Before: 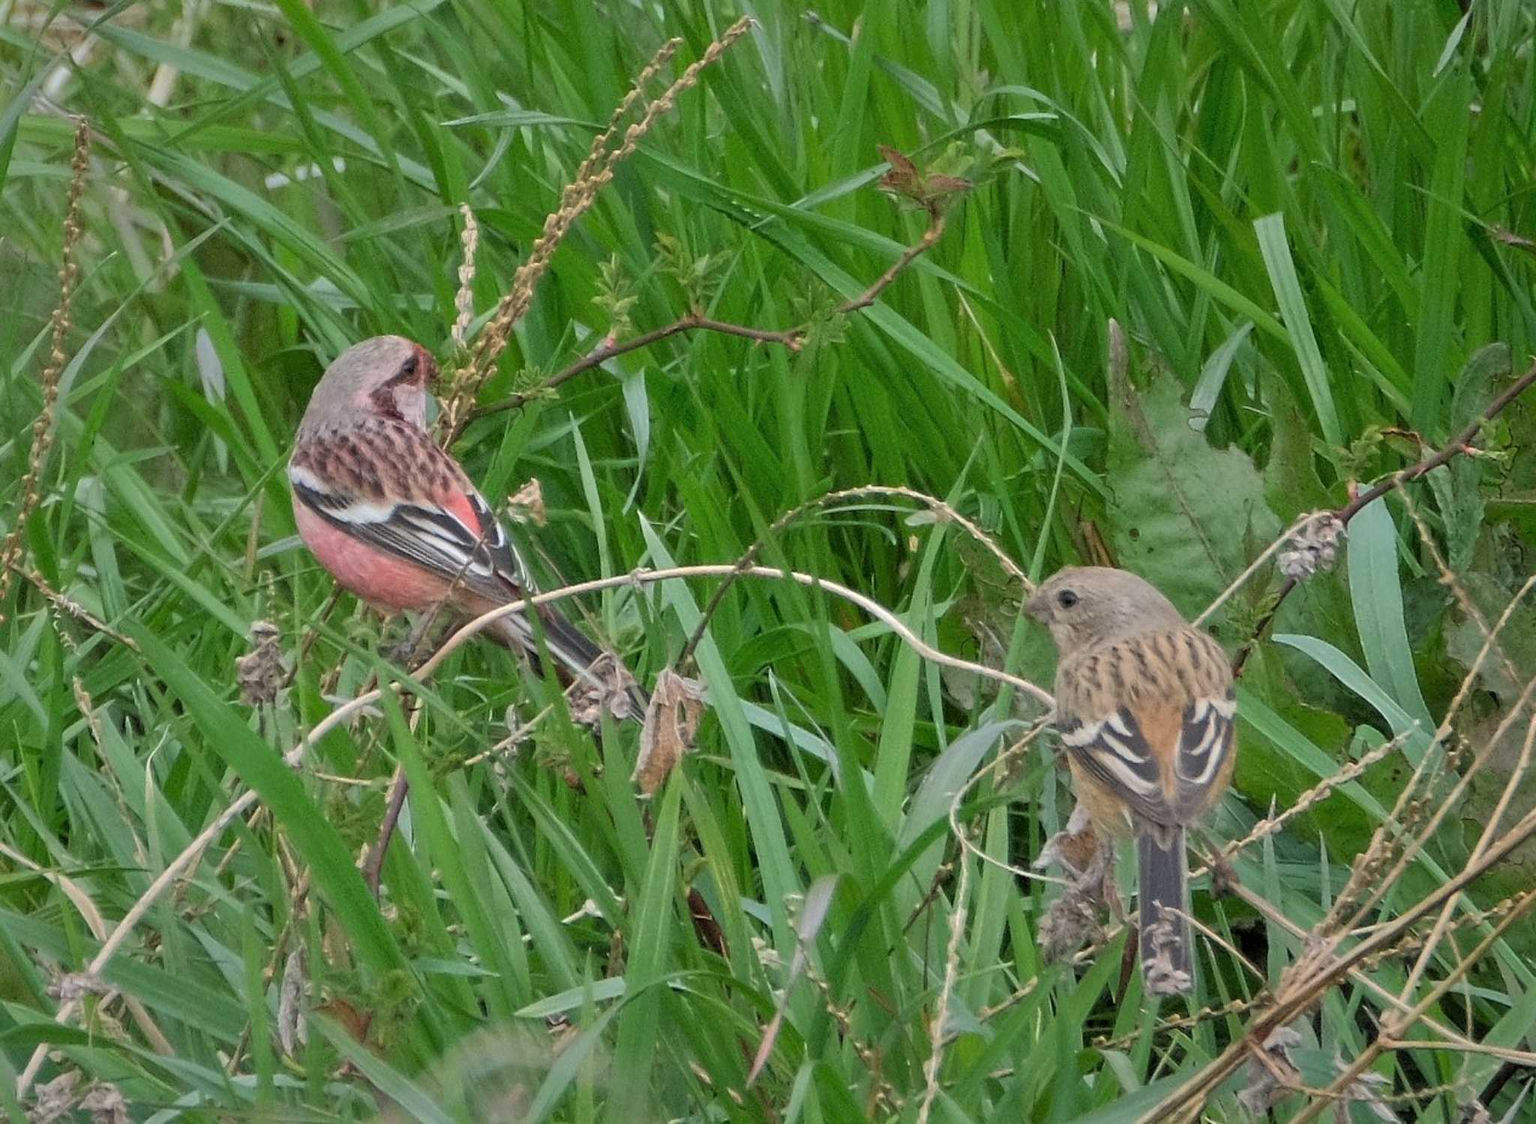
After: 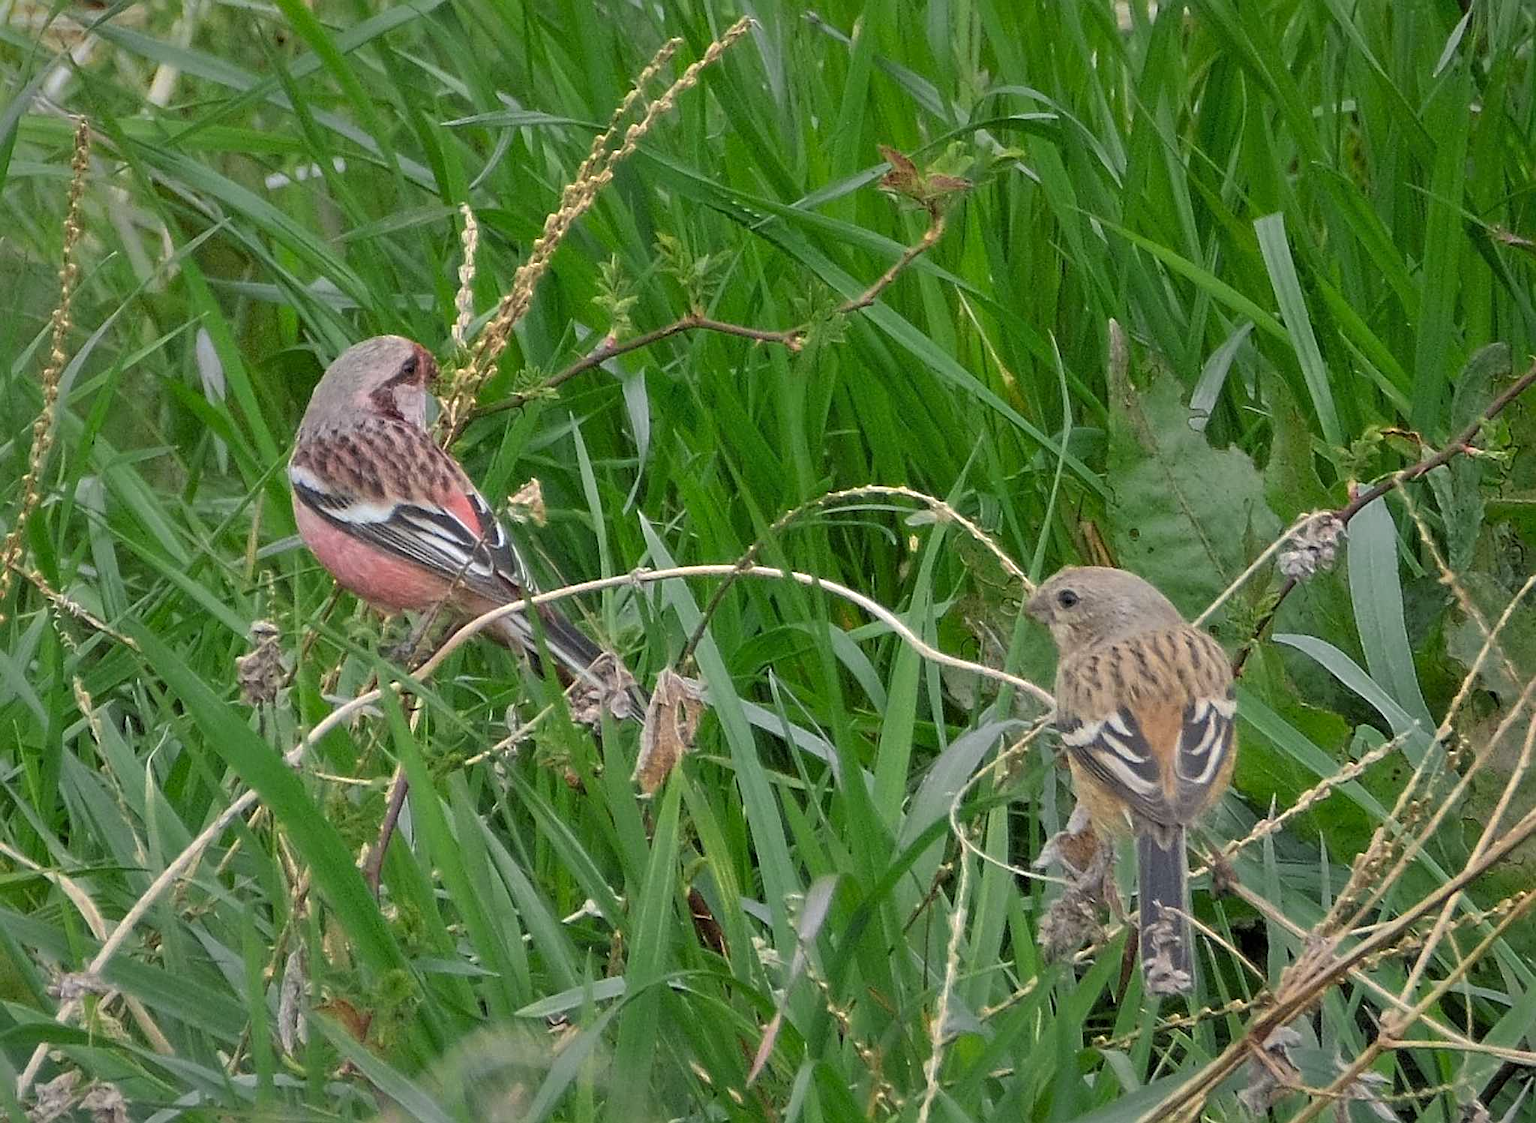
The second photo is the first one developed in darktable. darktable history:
sharpen: on, module defaults
color zones: curves: ch0 [(0, 0.485) (0.178, 0.476) (0.261, 0.623) (0.411, 0.403) (0.708, 0.603) (0.934, 0.412)]; ch1 [(0.003, 0.485) (0.149, 0.496) (0.229, 0.584) (0.326, 0.551) (0.484, 0.262) (0.757, 0.643)]
